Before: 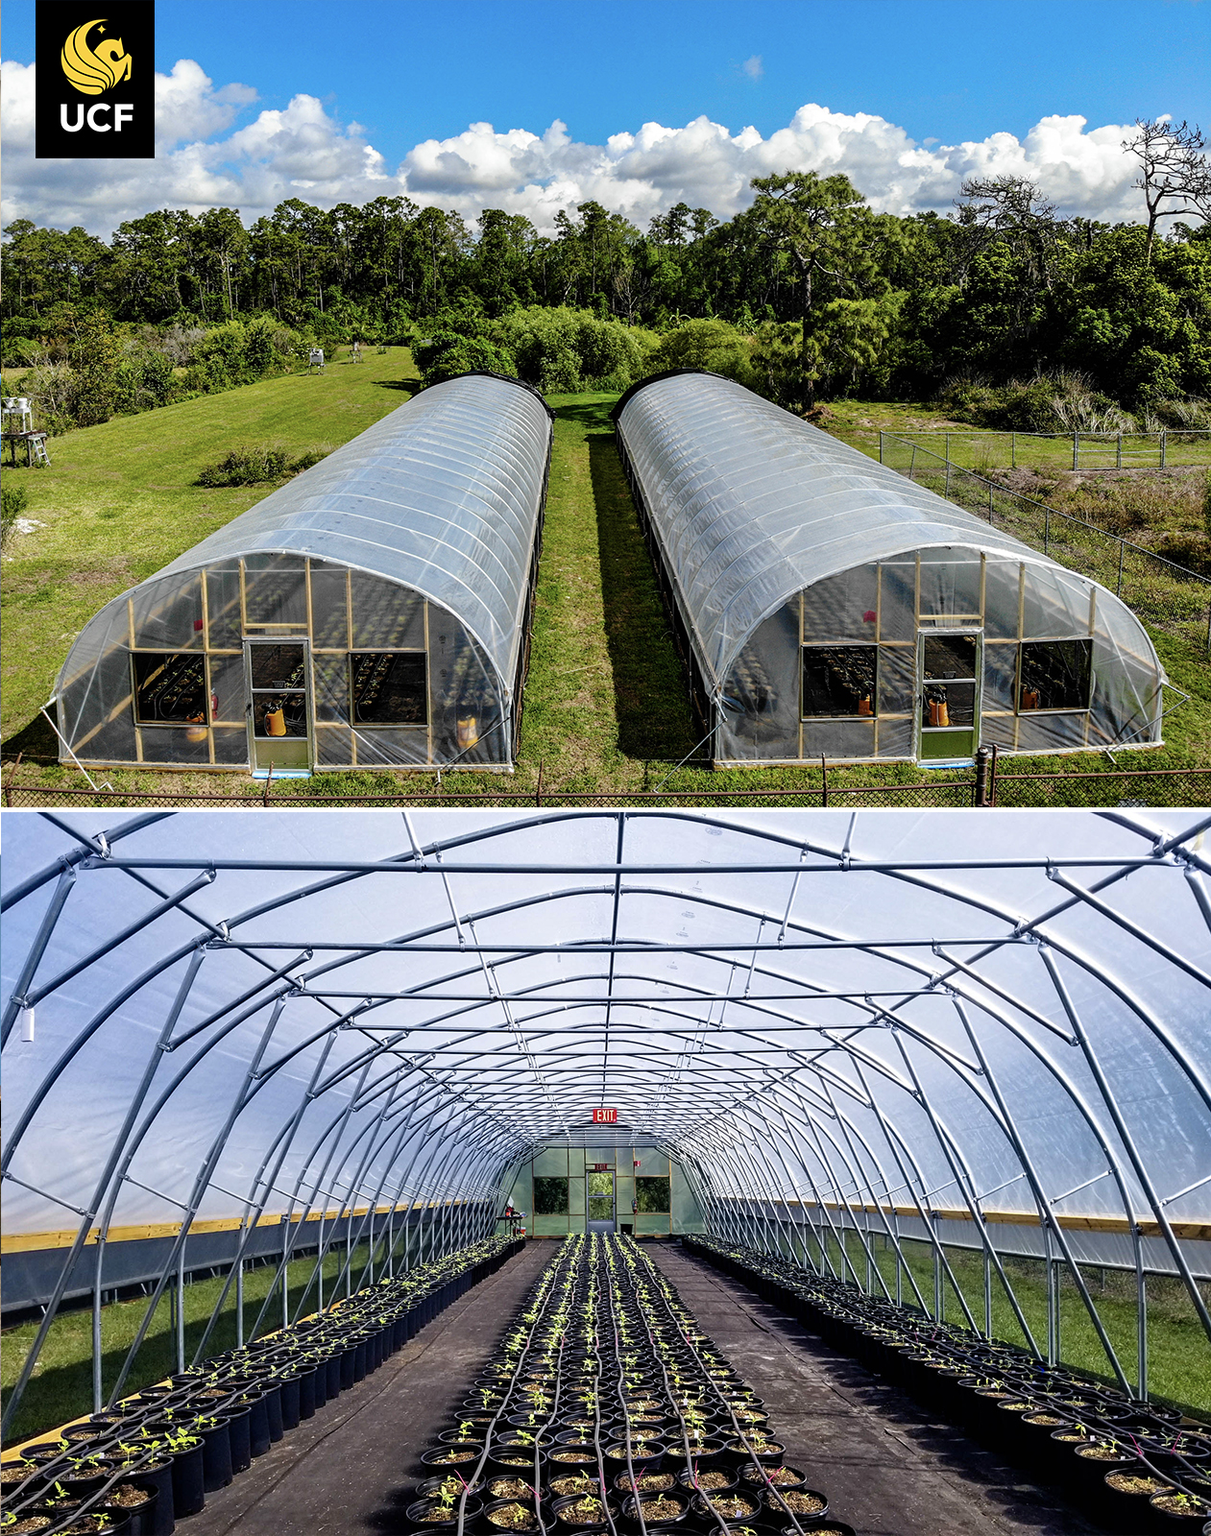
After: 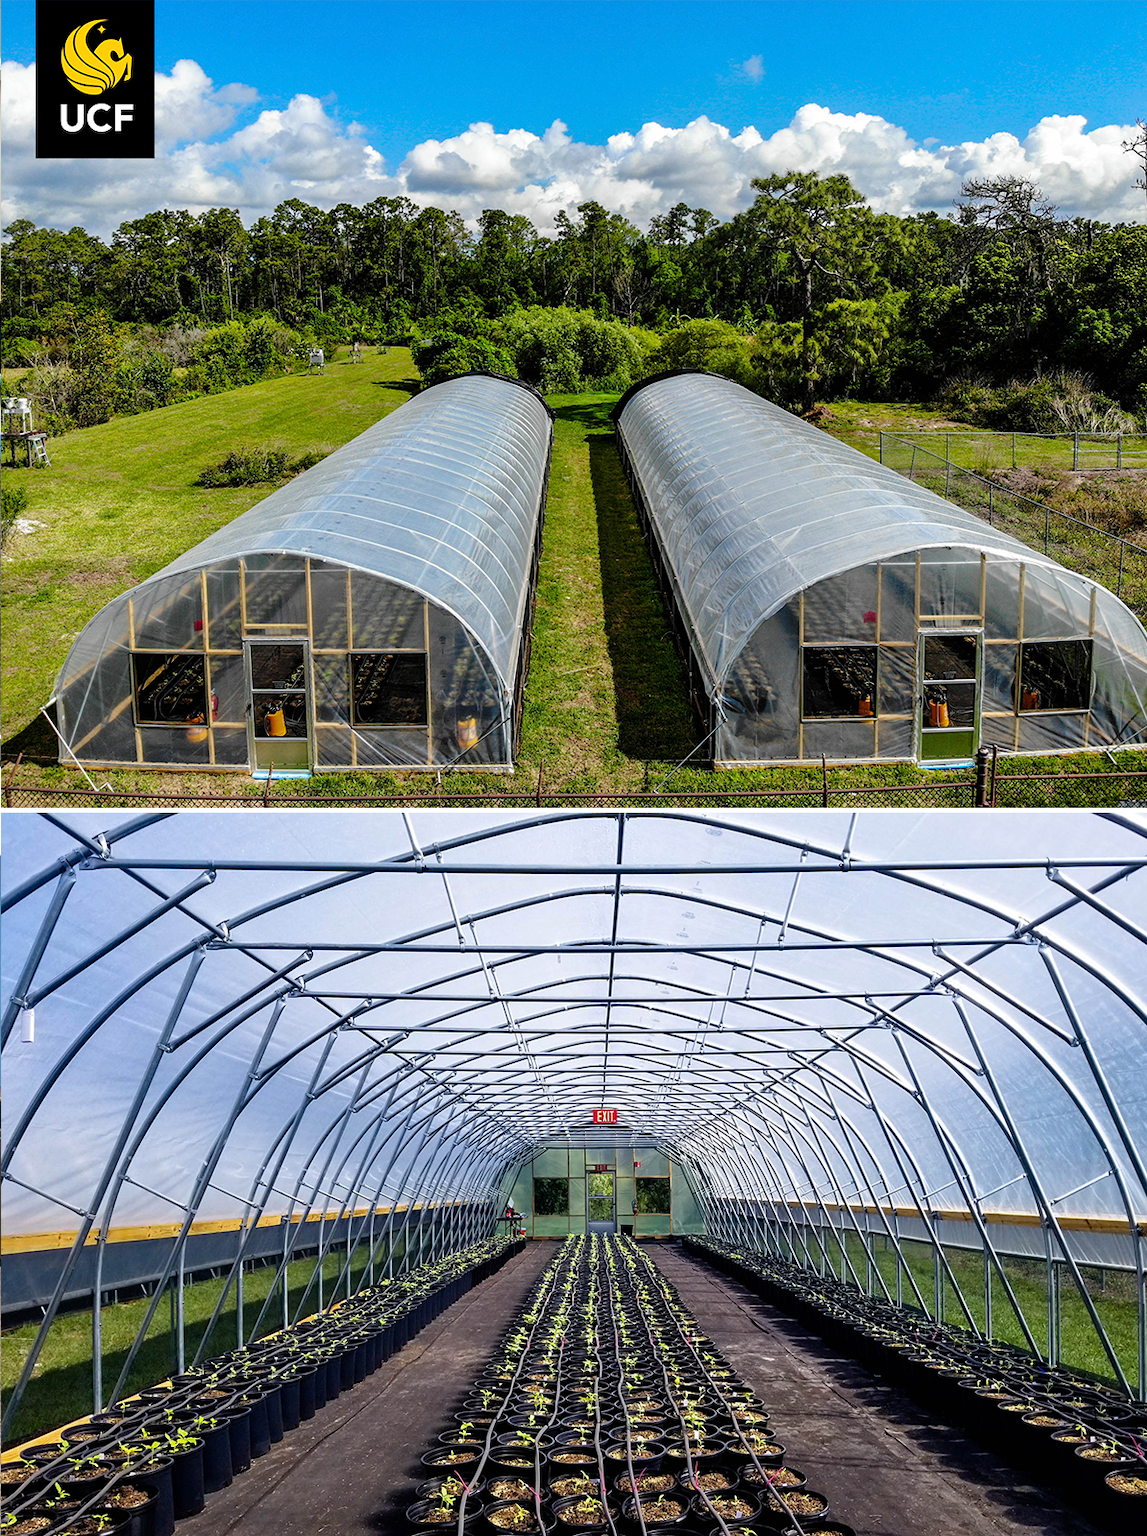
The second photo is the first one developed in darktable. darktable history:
crop and rotate: right 5.16%
